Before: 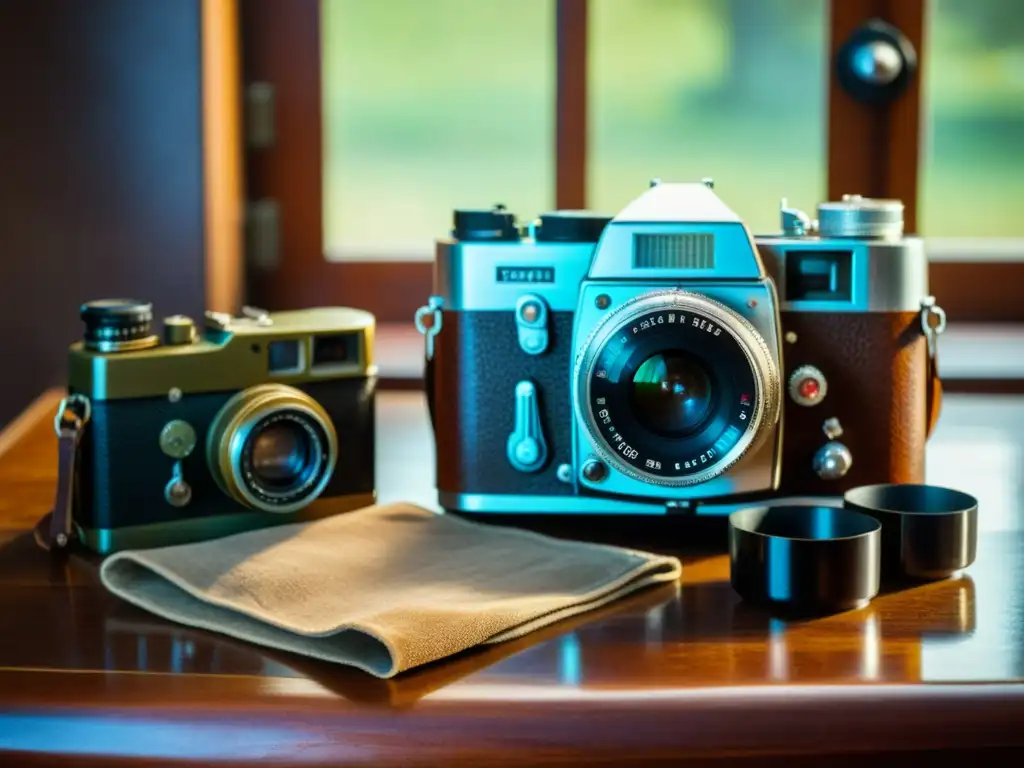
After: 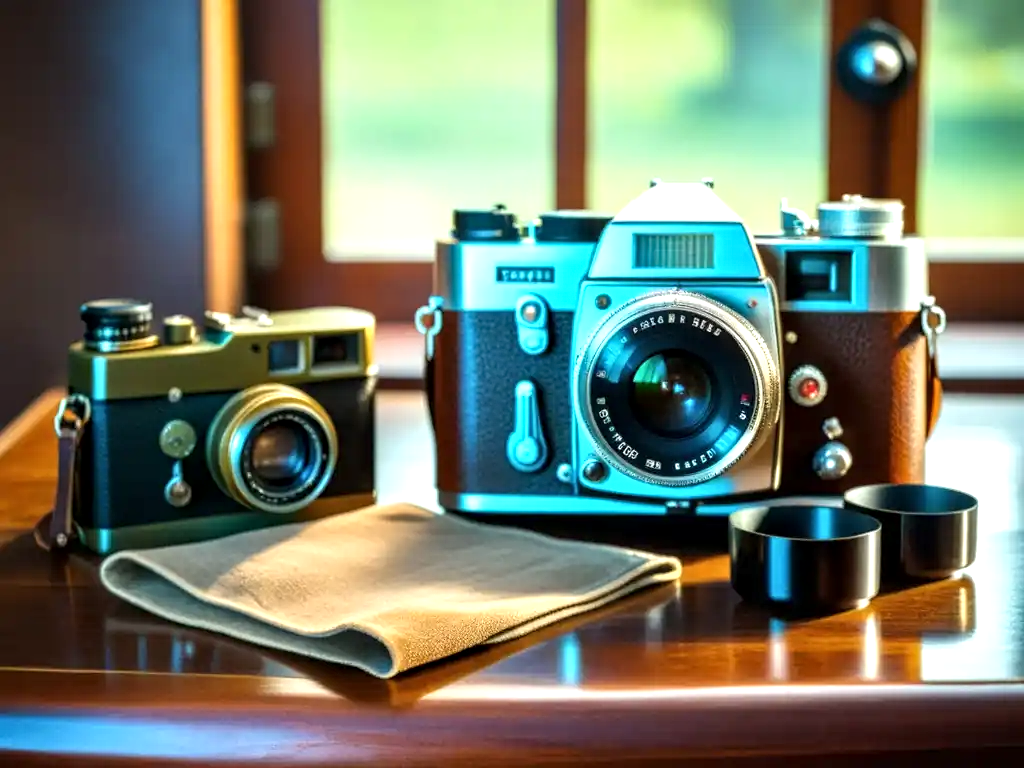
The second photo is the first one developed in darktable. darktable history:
exposure: exposure 0.574 EV, compensate highlight preservation false
contrast equalizer: octaves 7, y [[0.509, 0.514, 0.523, 0.542, 0.578, 0.603], [0.5 ×6], [0.509, 0.514, 0.523, 0.542, 0.578, 0.603], [0.001, 0.002, 0.003, 0.005, 0.01, 0.013], [0.001, 0.002, 0.003, 0.005, 0.01, 0.013]]
